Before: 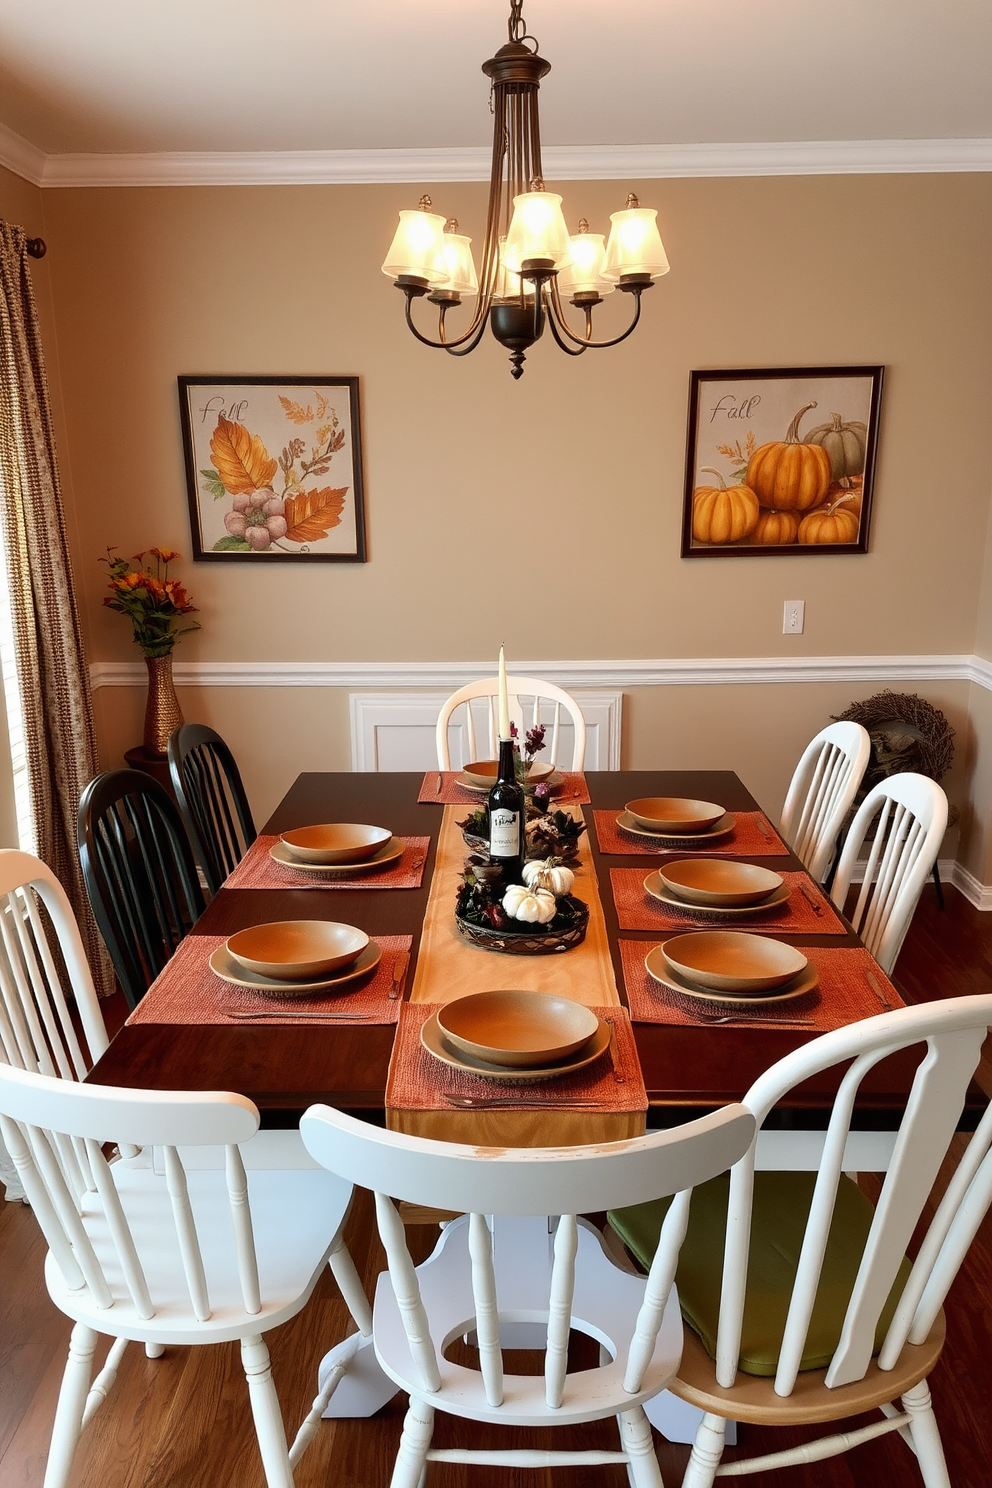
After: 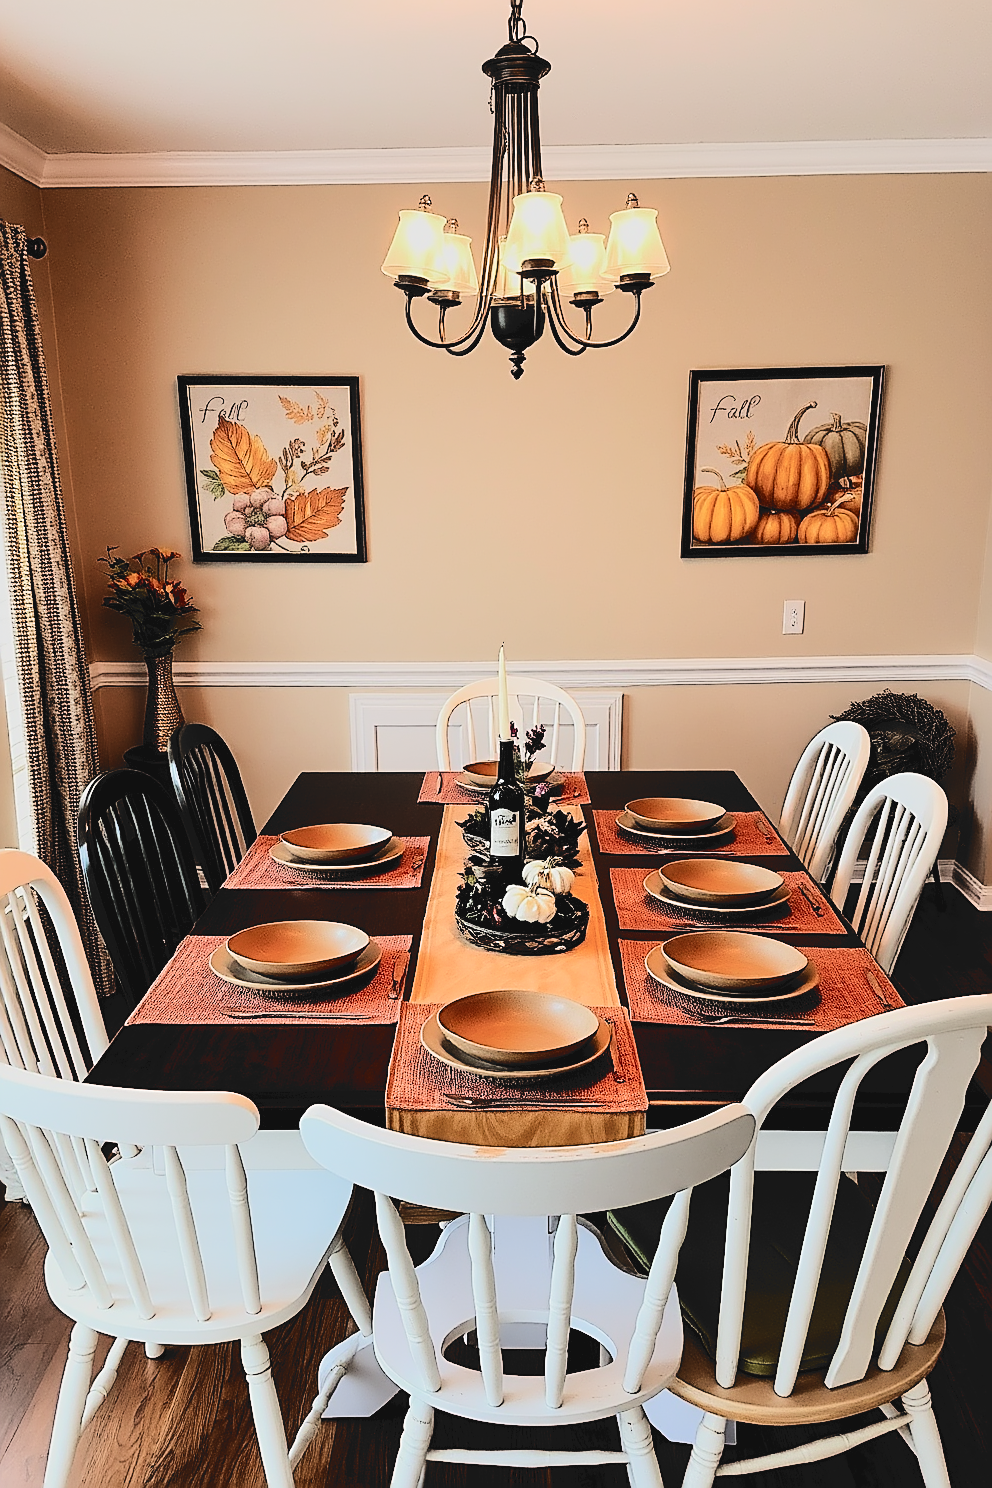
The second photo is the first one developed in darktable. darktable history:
sharpen: radius 1.683, amount 1.278
tone curve: curves: ch0 [(0, 0) (0.003, 0.079) (0.011, 0.083) (0.025, 0.088) (0.044, 0.095) (0.069, 0.106) (0.1, 0.115) (0.136, 0.127) (0.177, 0.152) (0.224, 0.198) (0.277, 0.263) (0.335, 0.371) (0.399, 0.483) (0.468, 0.582) (0.543, 0.664) (0.623, 0.726) (0.709, 0.793) (0.801, 0.842) (0.898, 0.896) (1, 1)], color space Lab, independent channels, preserve colors none
filmic rgb: black relative exposure -5.14 EV, white relative exposure 3.99 EV, hardness 2.89, contrast 1.403, highlights saturation mix -30.79%, color science v6 (2022)
